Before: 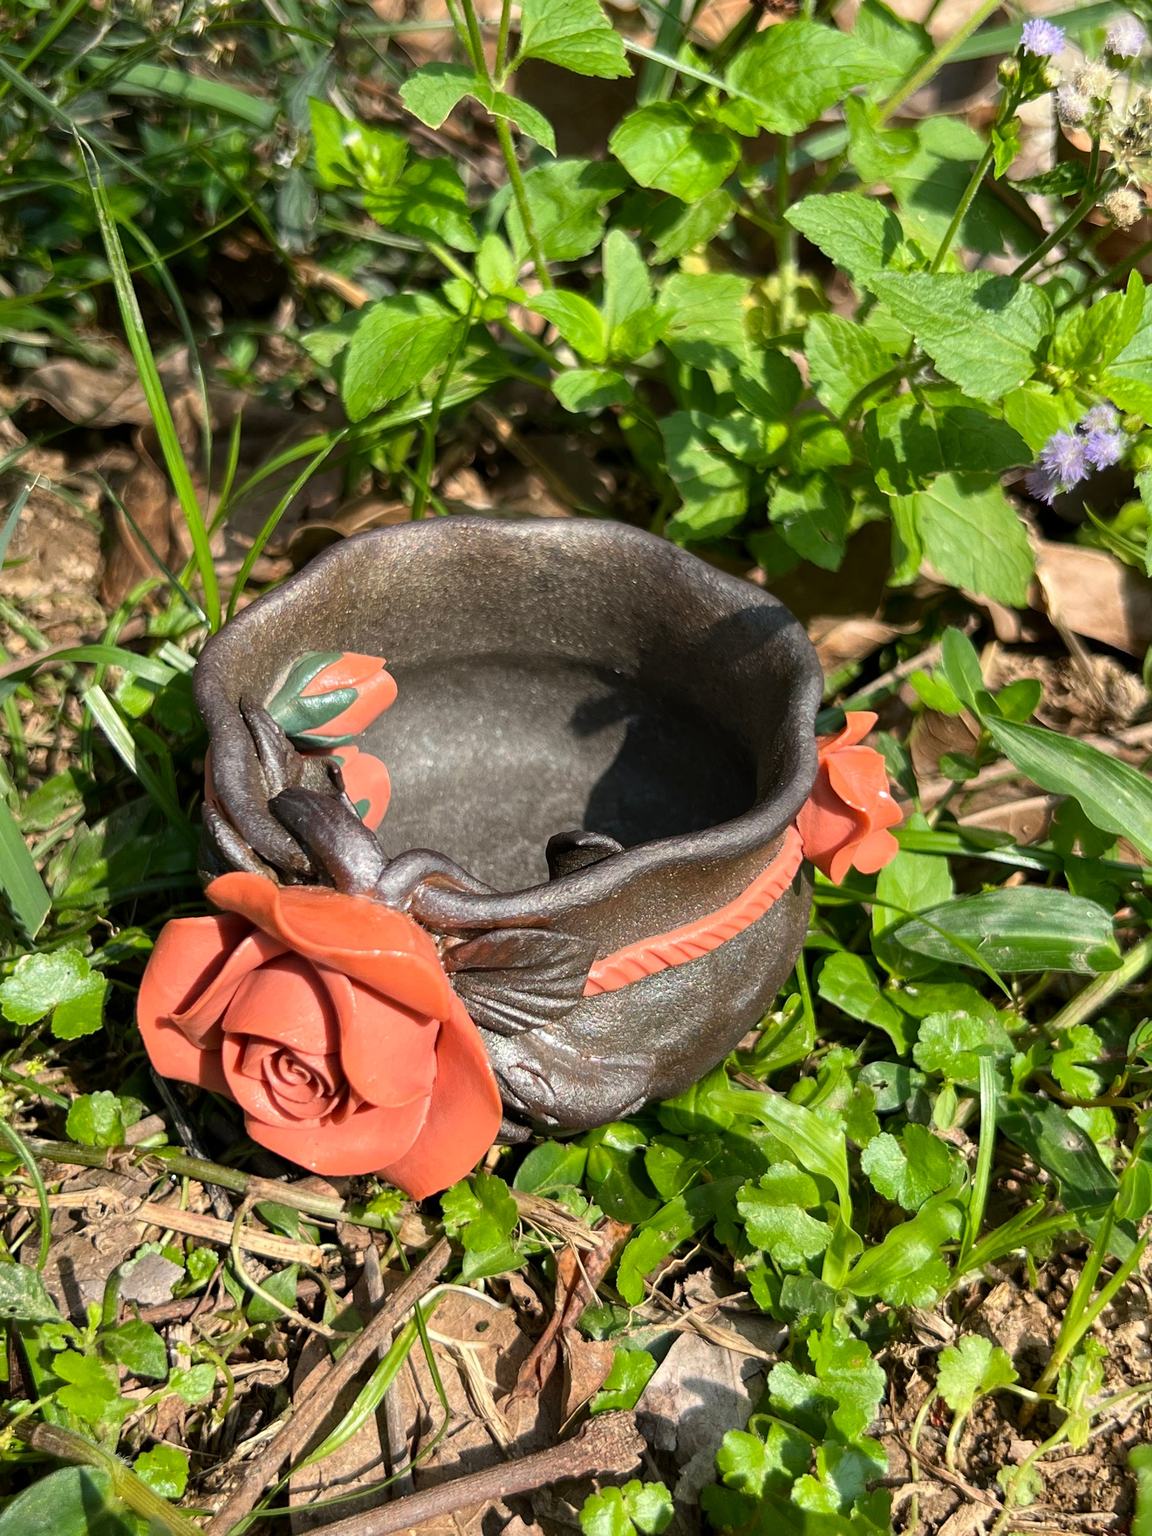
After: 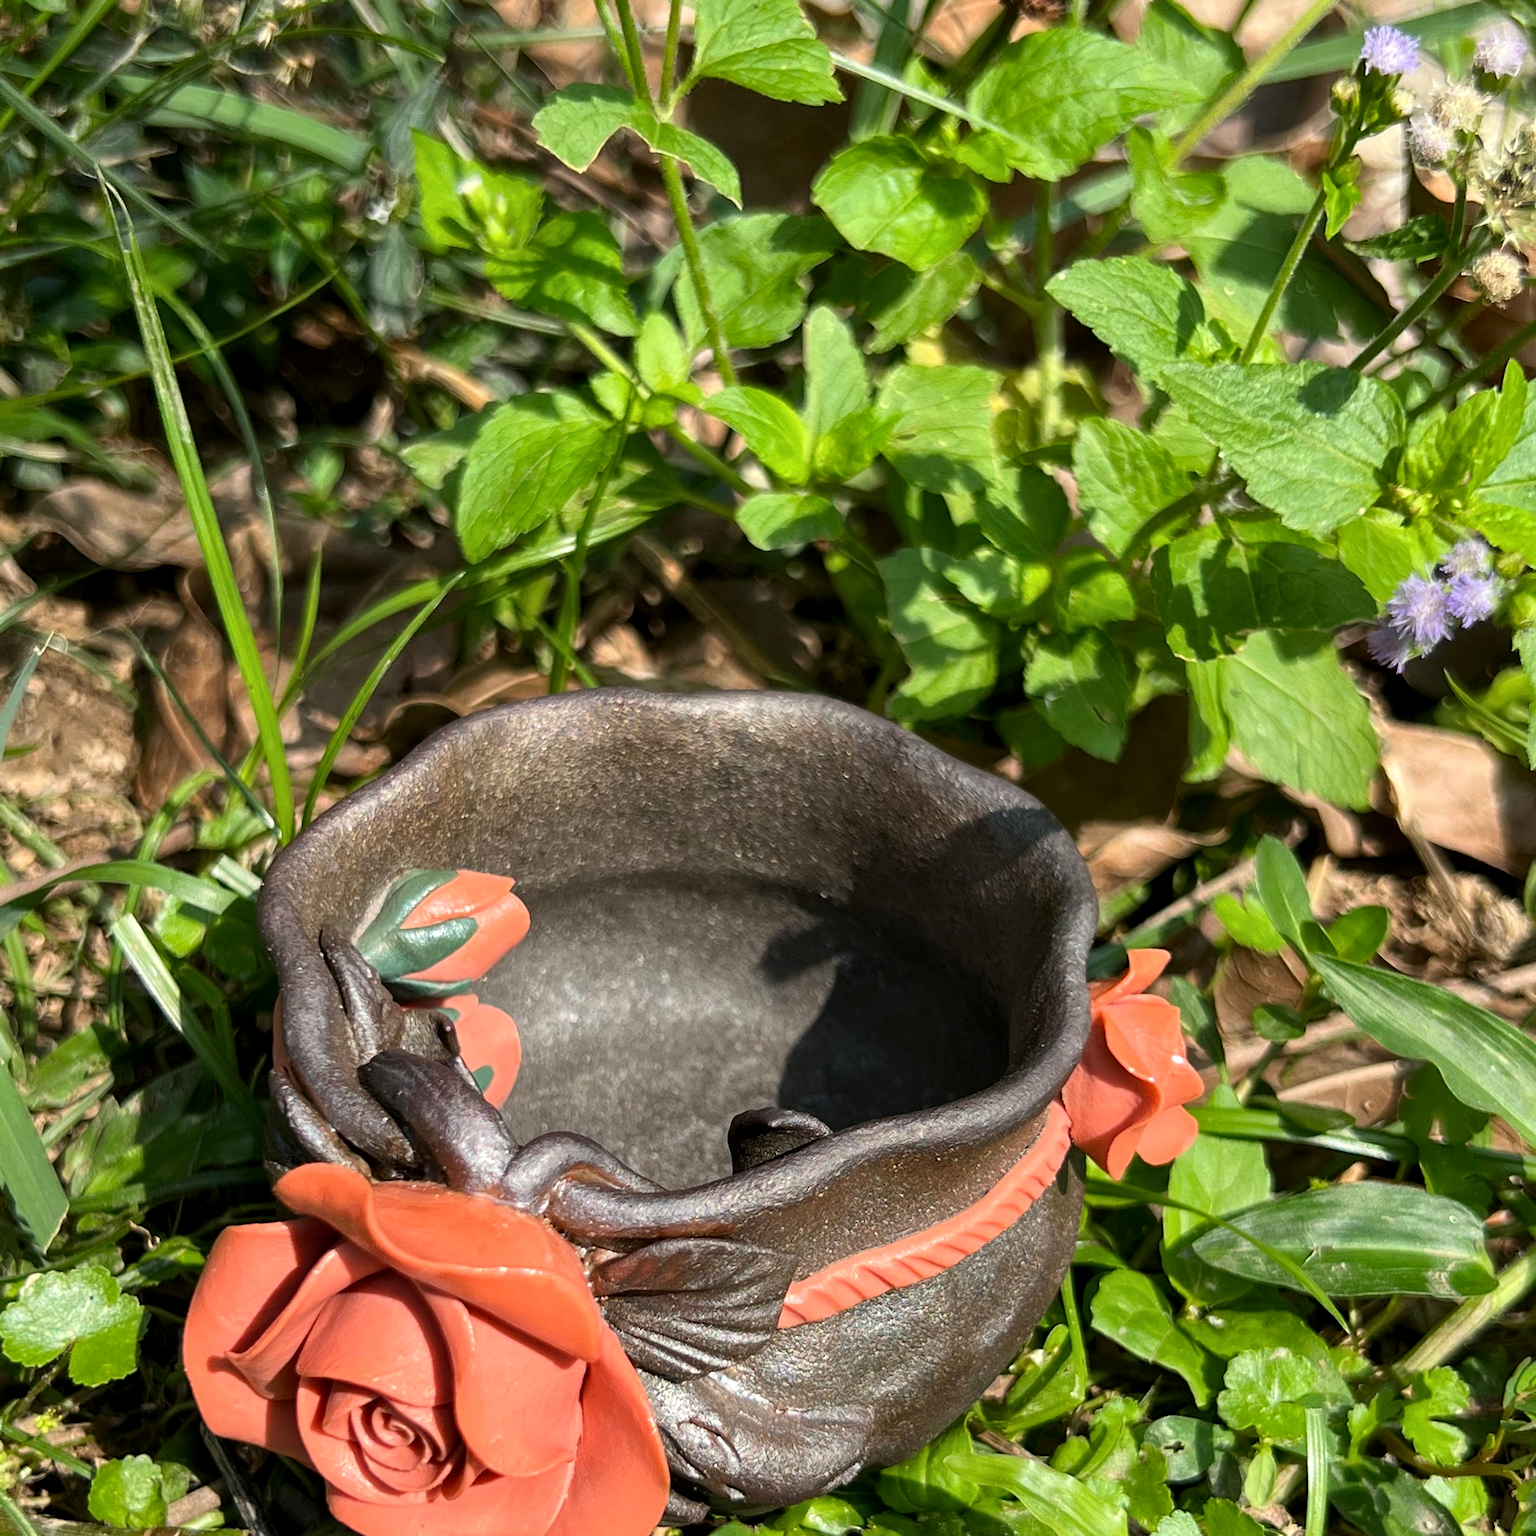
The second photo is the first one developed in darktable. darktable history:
local contrast: mode bilateral grid, contrast 20, coarseness 50, detail 120%, midtone range 0.2
crop: bottom 24.988%
